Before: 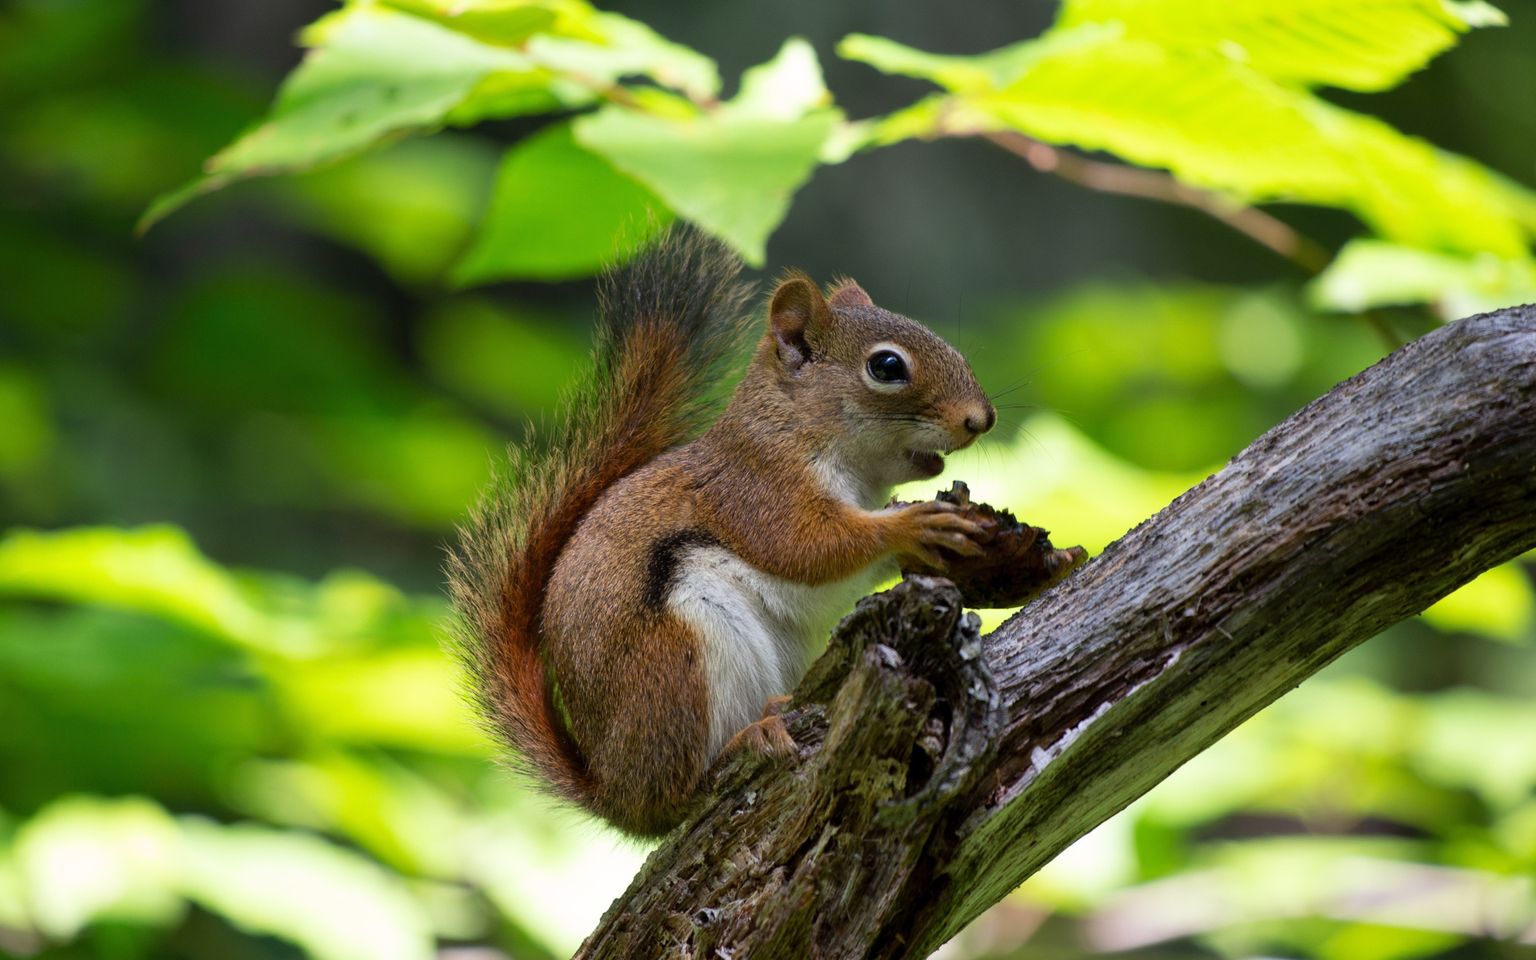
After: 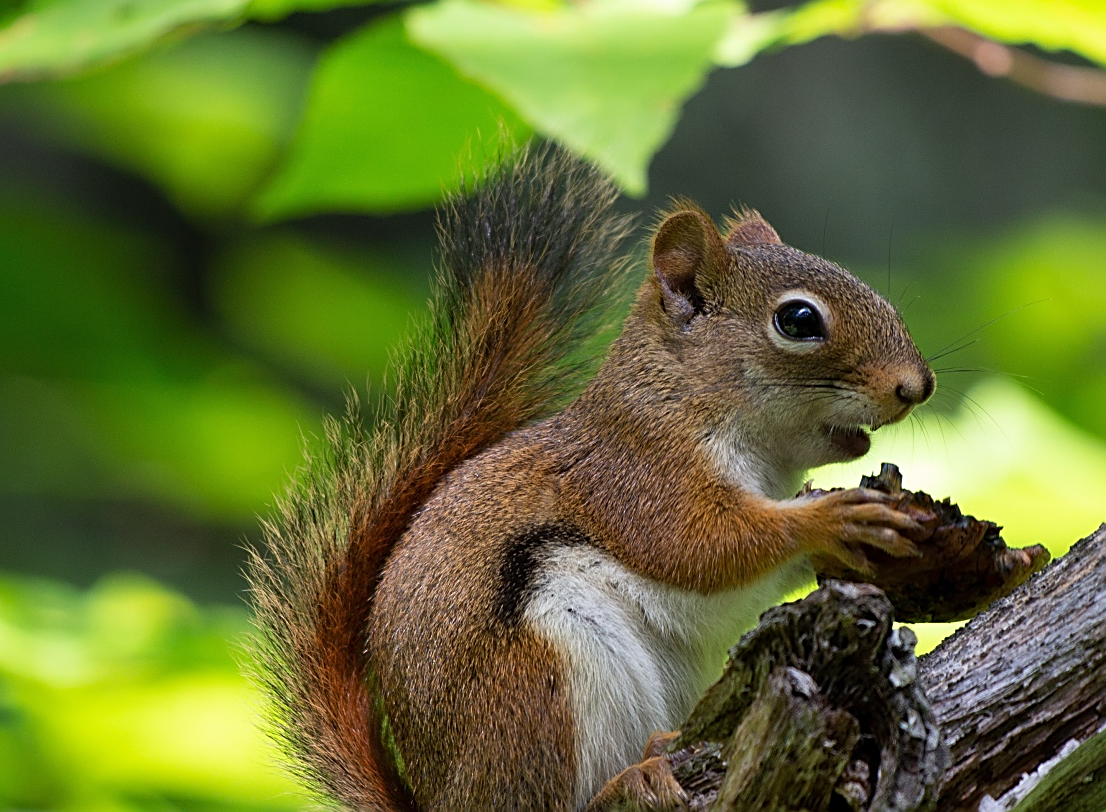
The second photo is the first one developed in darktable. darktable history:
crop: left 16.178%, top 11.519%, right 26.18%, bottom 20.776%
sharpen: amount 0.745
